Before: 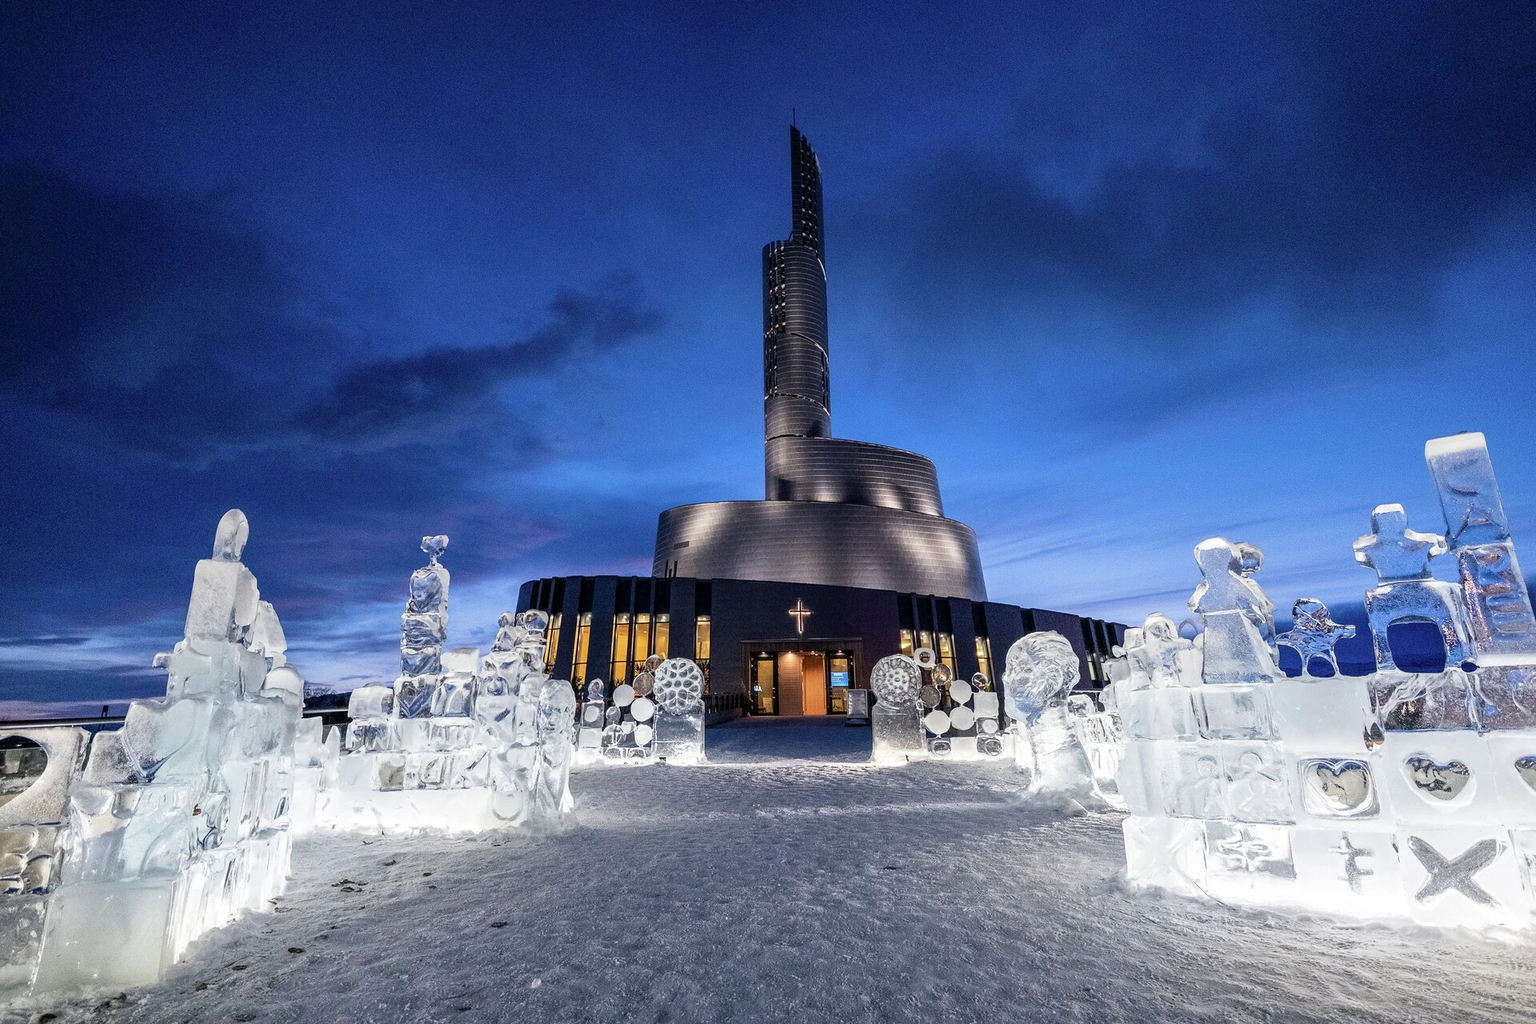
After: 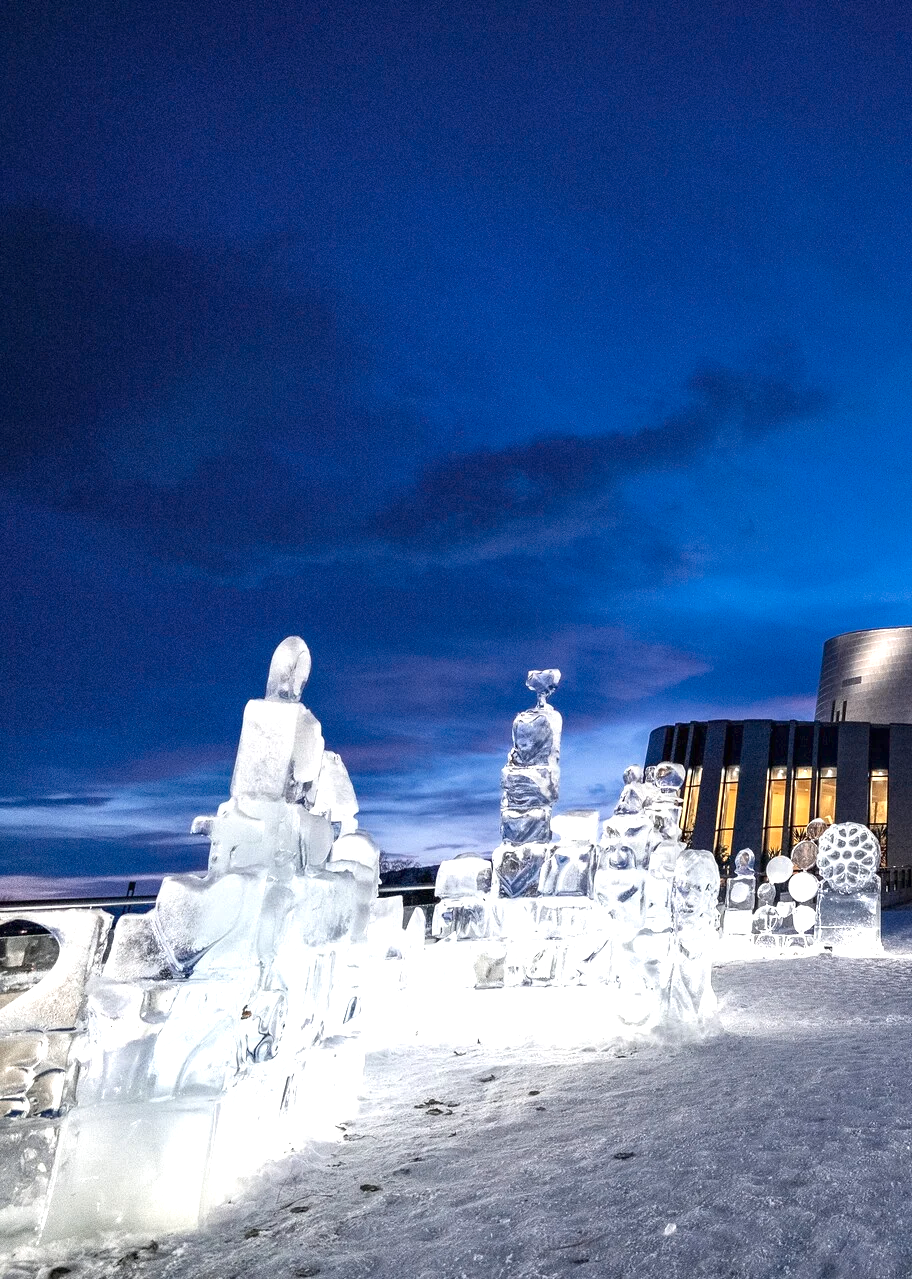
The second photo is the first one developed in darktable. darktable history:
color zones: curves: ch0 [(0, 0.5) (0.125, 0.4) (0.25, 0.5) (0.375, 0.4) (0.5, 0.4) (0.625, 0.35) (0.75, 0.35) (0.875, 0.5)]; ch1 [(0, 0.35) (0.125, 0.45) (0.25, 0.35) (0.375, 0.35) (0.5, 0.35) (0.625, 0.35) (0.75, 0.45) (0.875, 0.35)]; ch2 [(0, 0.6) (0.125, 0.5) (0.25, 0.5) (0.375, 0.6) (0.5, 0.6) (0.625, 0.5) (0.75, 0.5) (0.875, 0.5)]
exposure: black level correction 0, exposure 0.898 EV, compensate highlight preservation false
crop and rotate: left 0.03%, top 0%, right 52.451%
